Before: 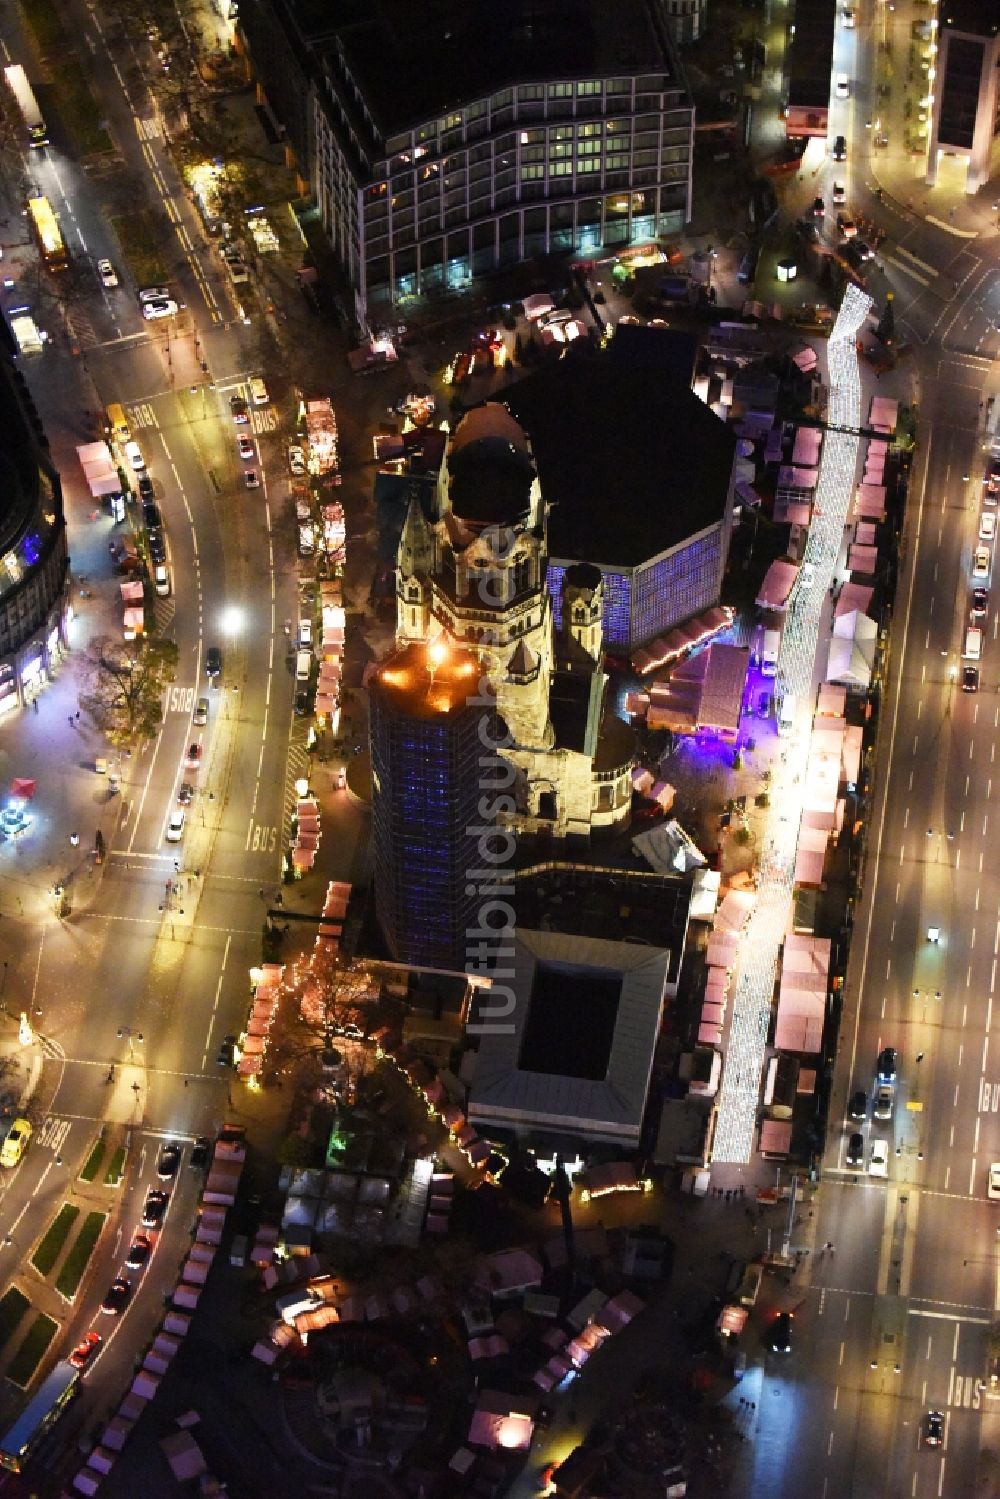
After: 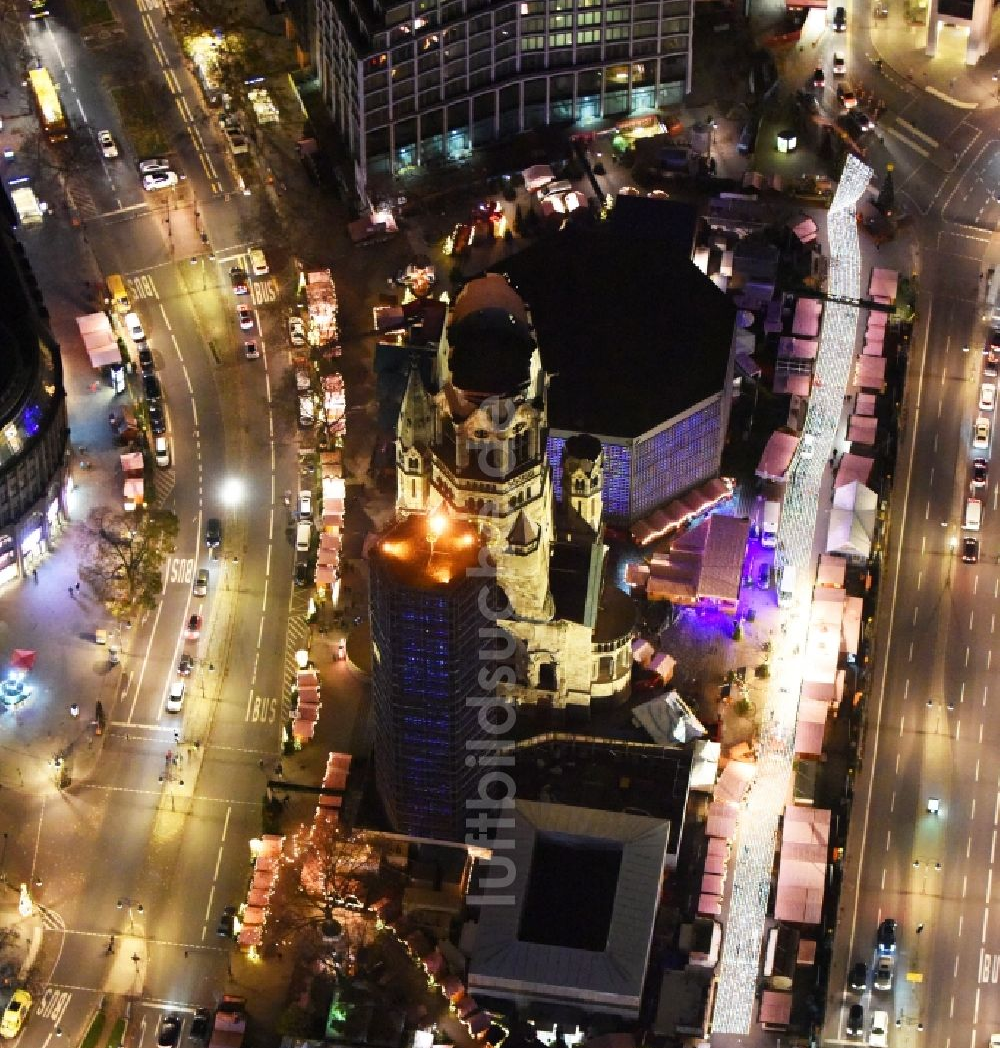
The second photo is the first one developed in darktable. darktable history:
crop and rotate: top 8.645%, bottom 21.378%
